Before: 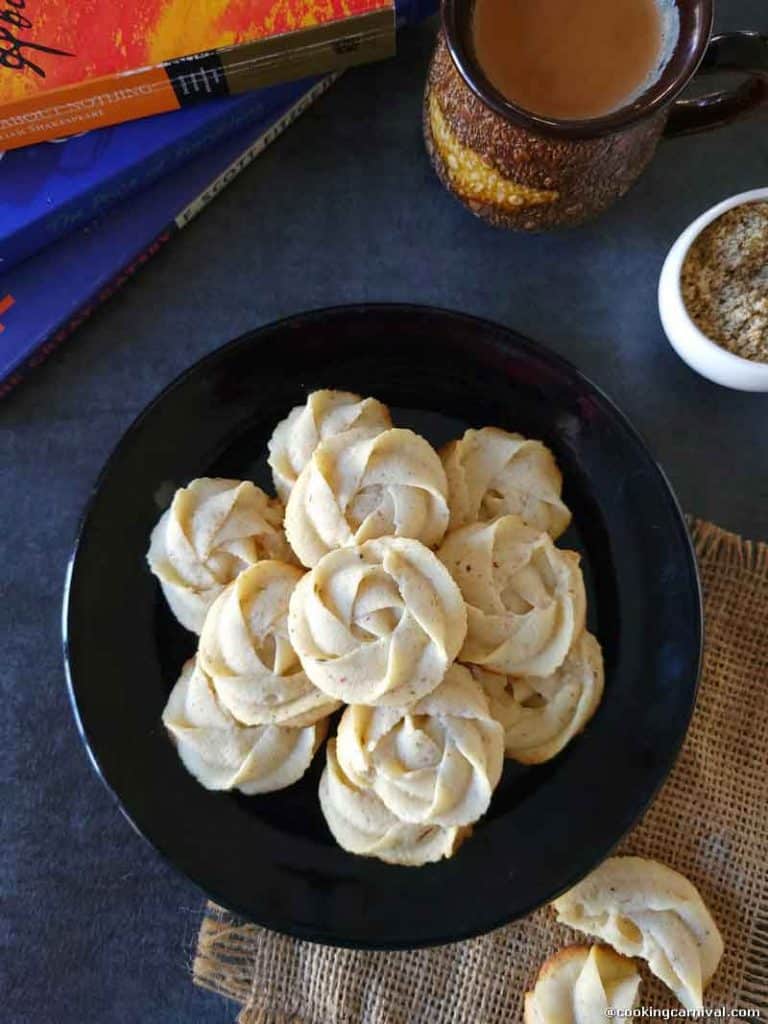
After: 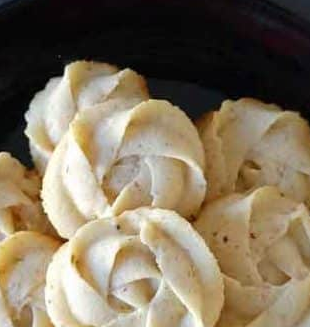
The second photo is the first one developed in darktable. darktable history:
crop: left 31.751%, top 32.172%, right 27.8%, bottom 35.83%
rotate and perspective: automatic cropping original format, crop left 0, crop top 0
